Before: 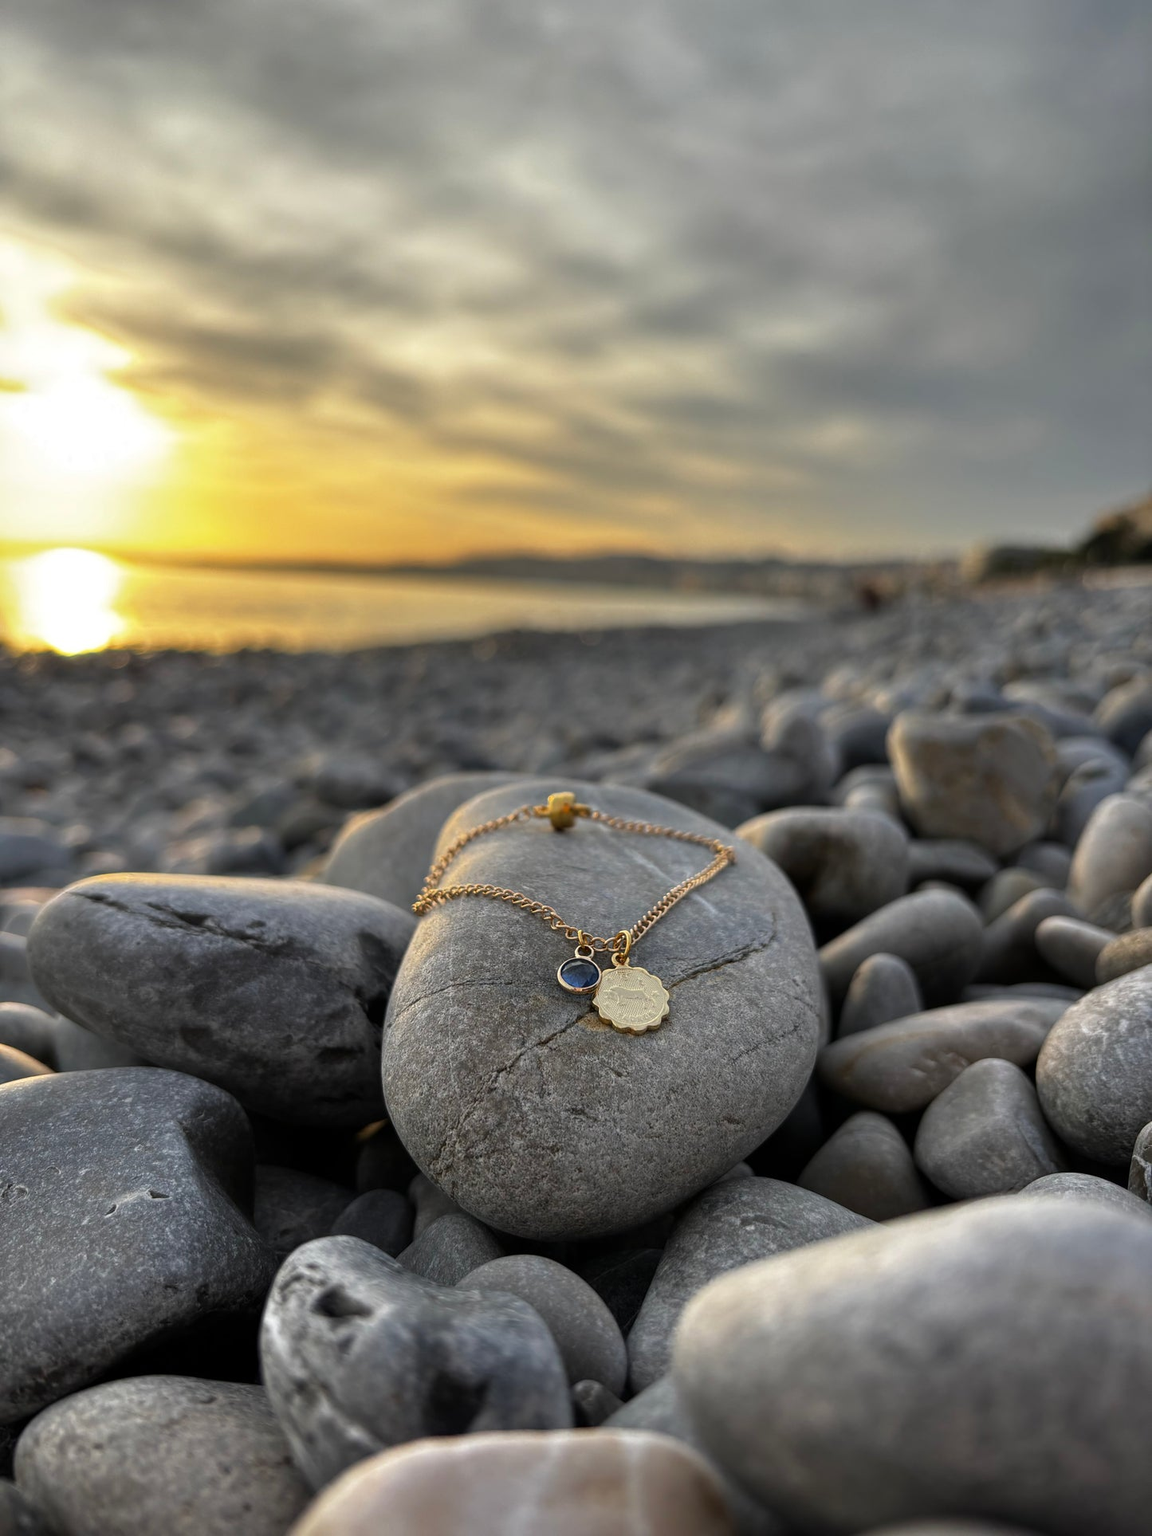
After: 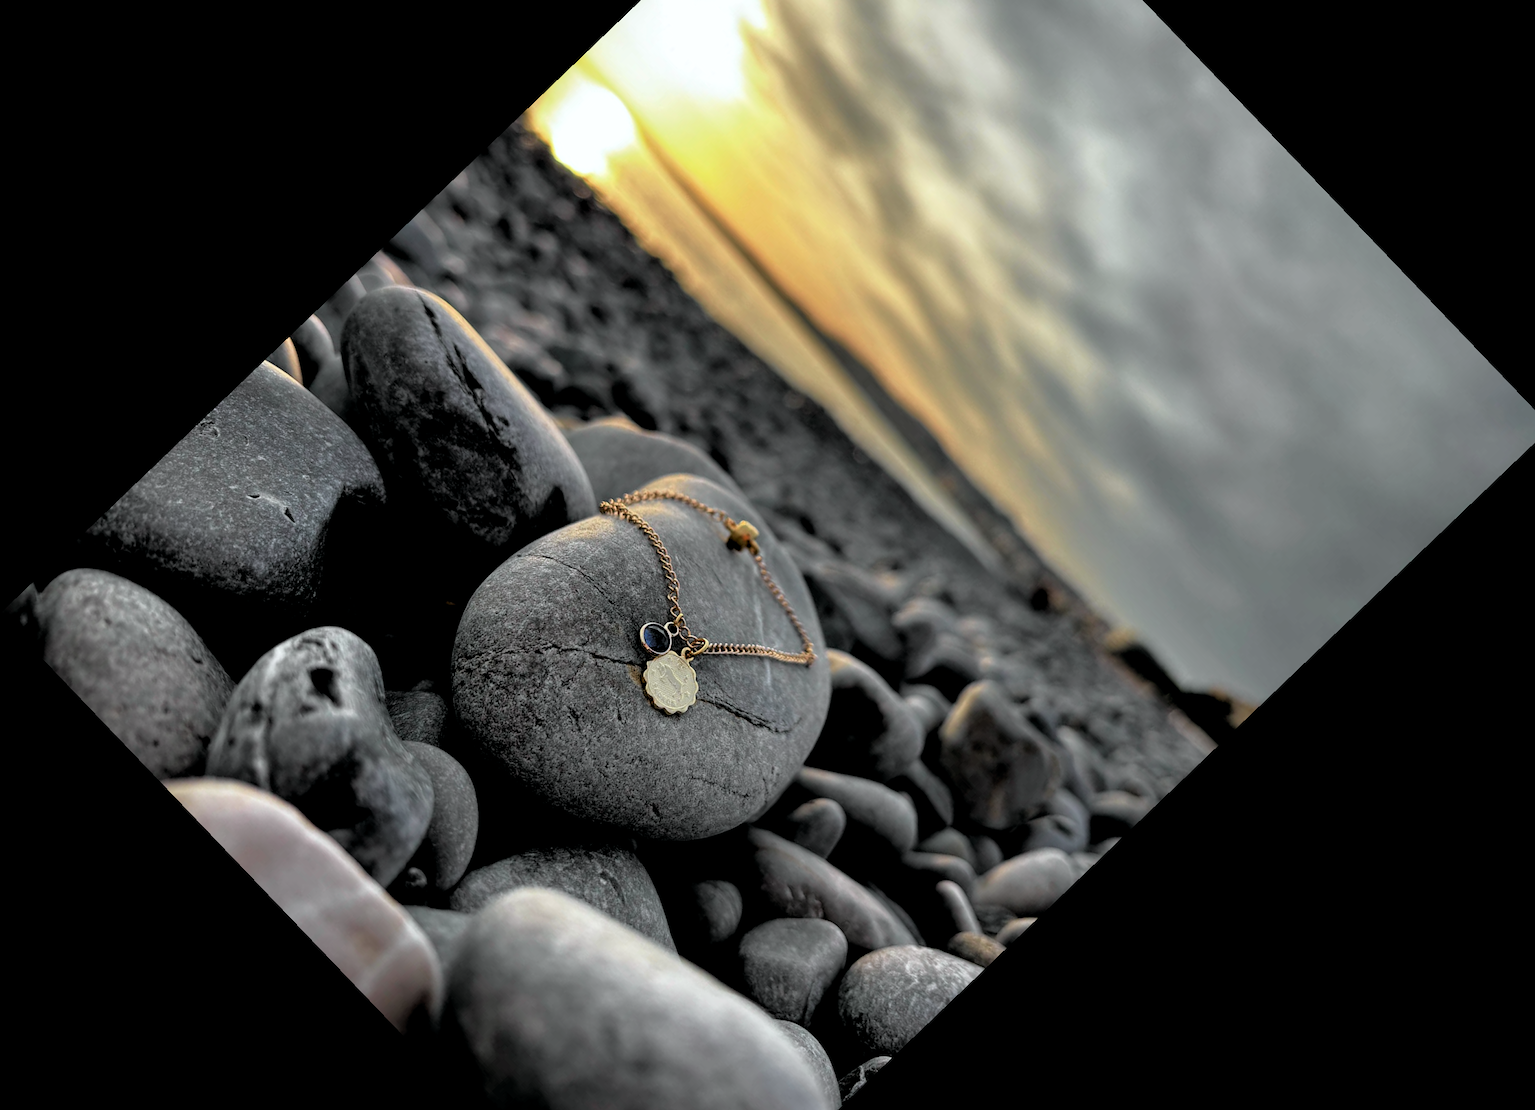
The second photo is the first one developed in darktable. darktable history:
rgb levels: levels [[0.034, 0.472, 0.904], [0, 0.5, 1], [0, 0.5, 1]]
crop and rotate: angle -46.26°, top 16.234%, right 0.912%, bottom 11.704%
shadows and highlights: shadows 25, highlights -25
tone curve: curves: ch0 [(0, 0) (0.058, 0.027) (0.214, 0.183) (0.304, 0.288) (0.561, 0.554) (0.687, 0.677) (0.768, 0.768) (0.858, 0.861) (0.986, 0.957)]; ch1 [(0, 0) (0.172, 0.123) (0.312, 0.296) (0.437, 0.429) (0.471, 0.469) (0.502, 0.5) (0.513, 0.515) (0.583, 0.604) (0.631, 0.659) (0.703, 0.721) (0.889, 0.924) (1, 1)]; ch2 [(0, 0) (0.411, 0.424) (0.485, 0.497) (0.502, 0.5) (0.517, 0.511) (0.566, 0.573) (0.622, 0.613) (0.709, 0.677) (1, 1)], color space Lab, independent channels, preserve colors none
white balance: red 0.976, blue 1.04
